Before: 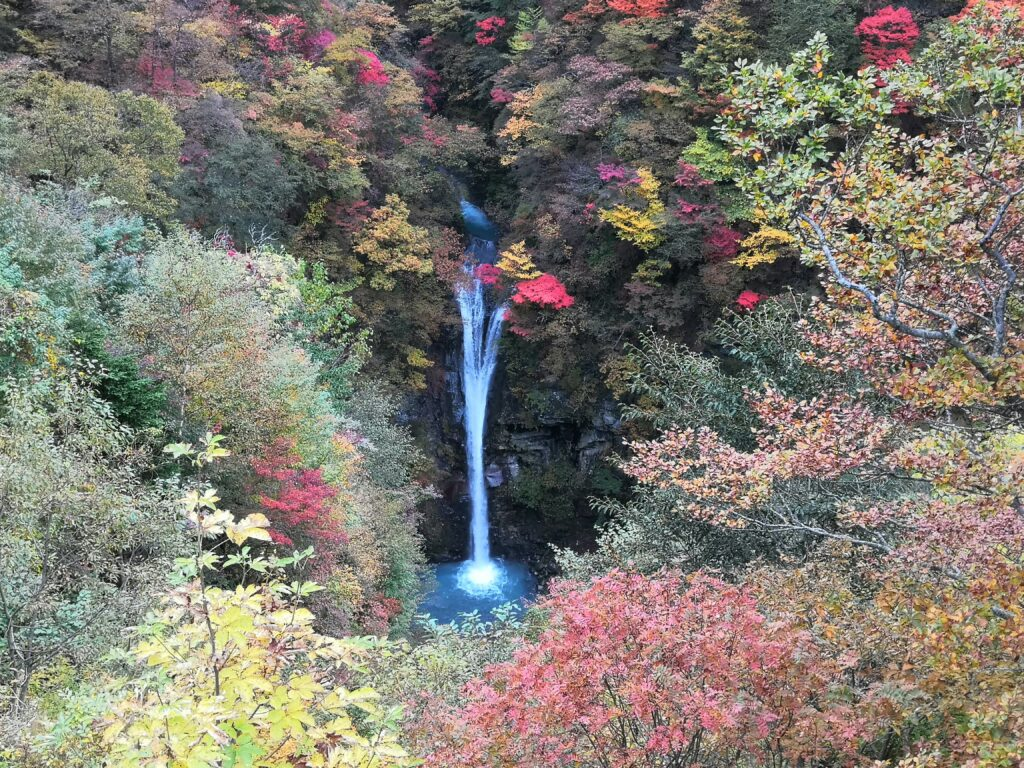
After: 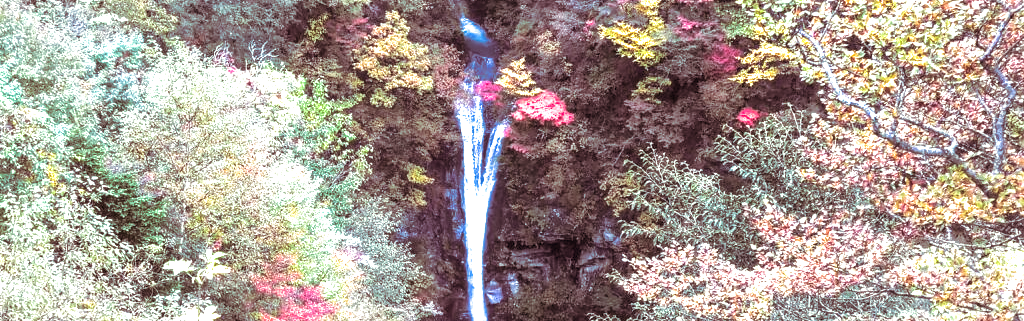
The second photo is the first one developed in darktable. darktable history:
contrast brightness saturation: saturation 0.13
crop and rotate: top 23.84%, bottom 34.294%
local contrast: on, module defaults
split-toning: on, module defaults
exposure: black level correction 0, exposure 1.2 EV, compensate highlight preservation false
